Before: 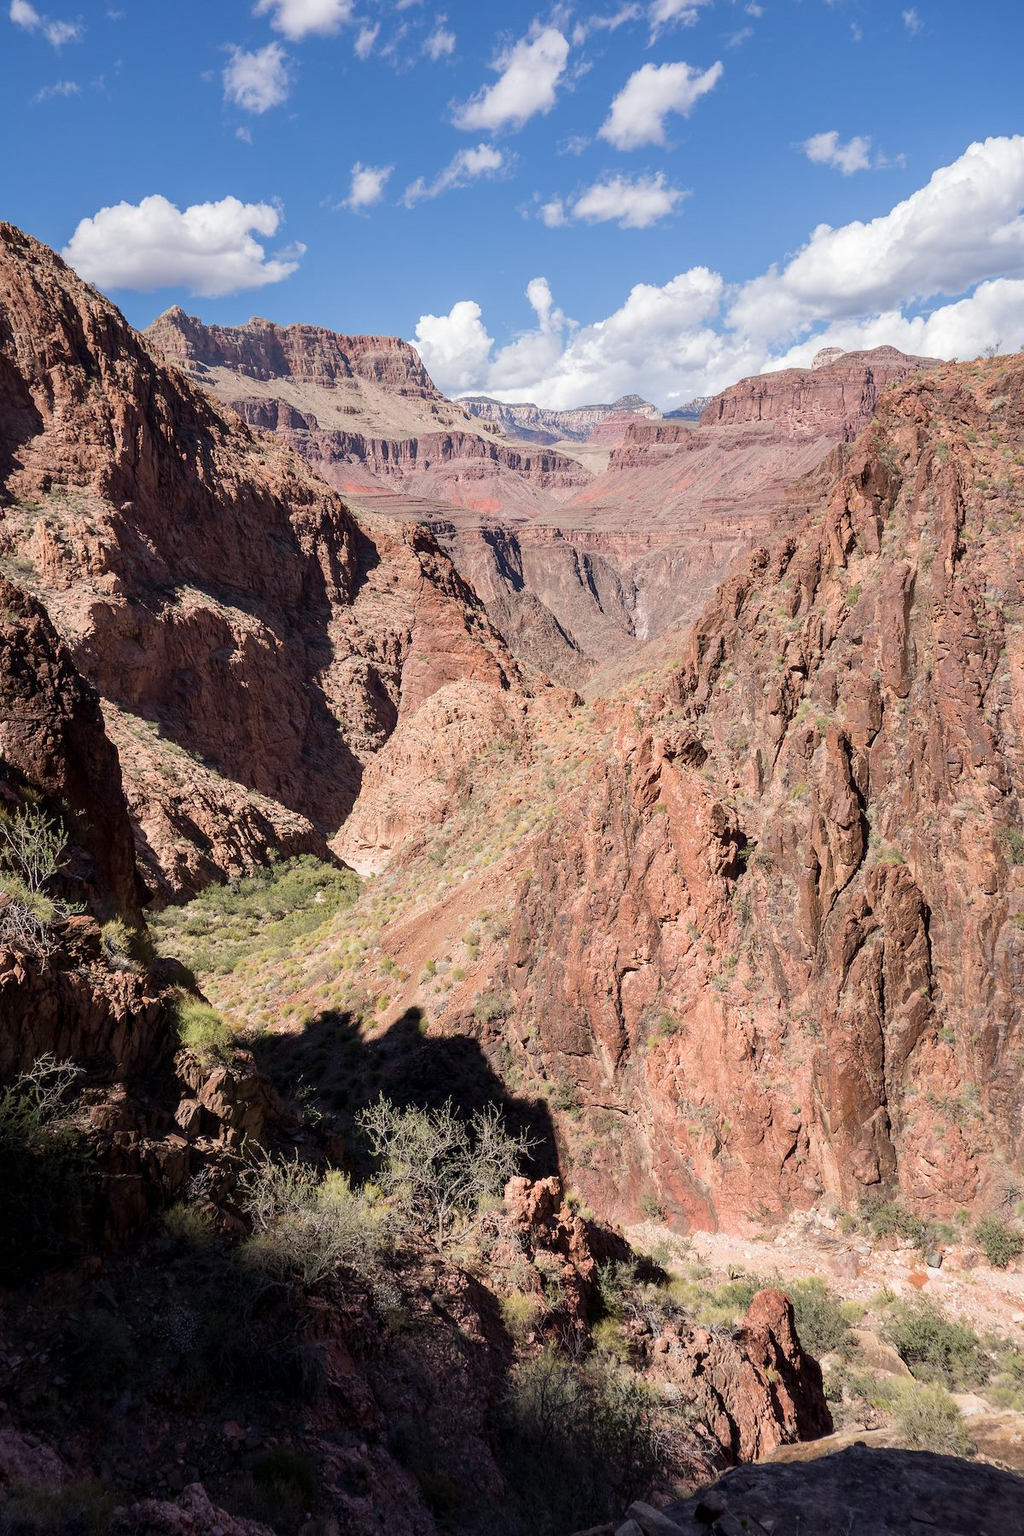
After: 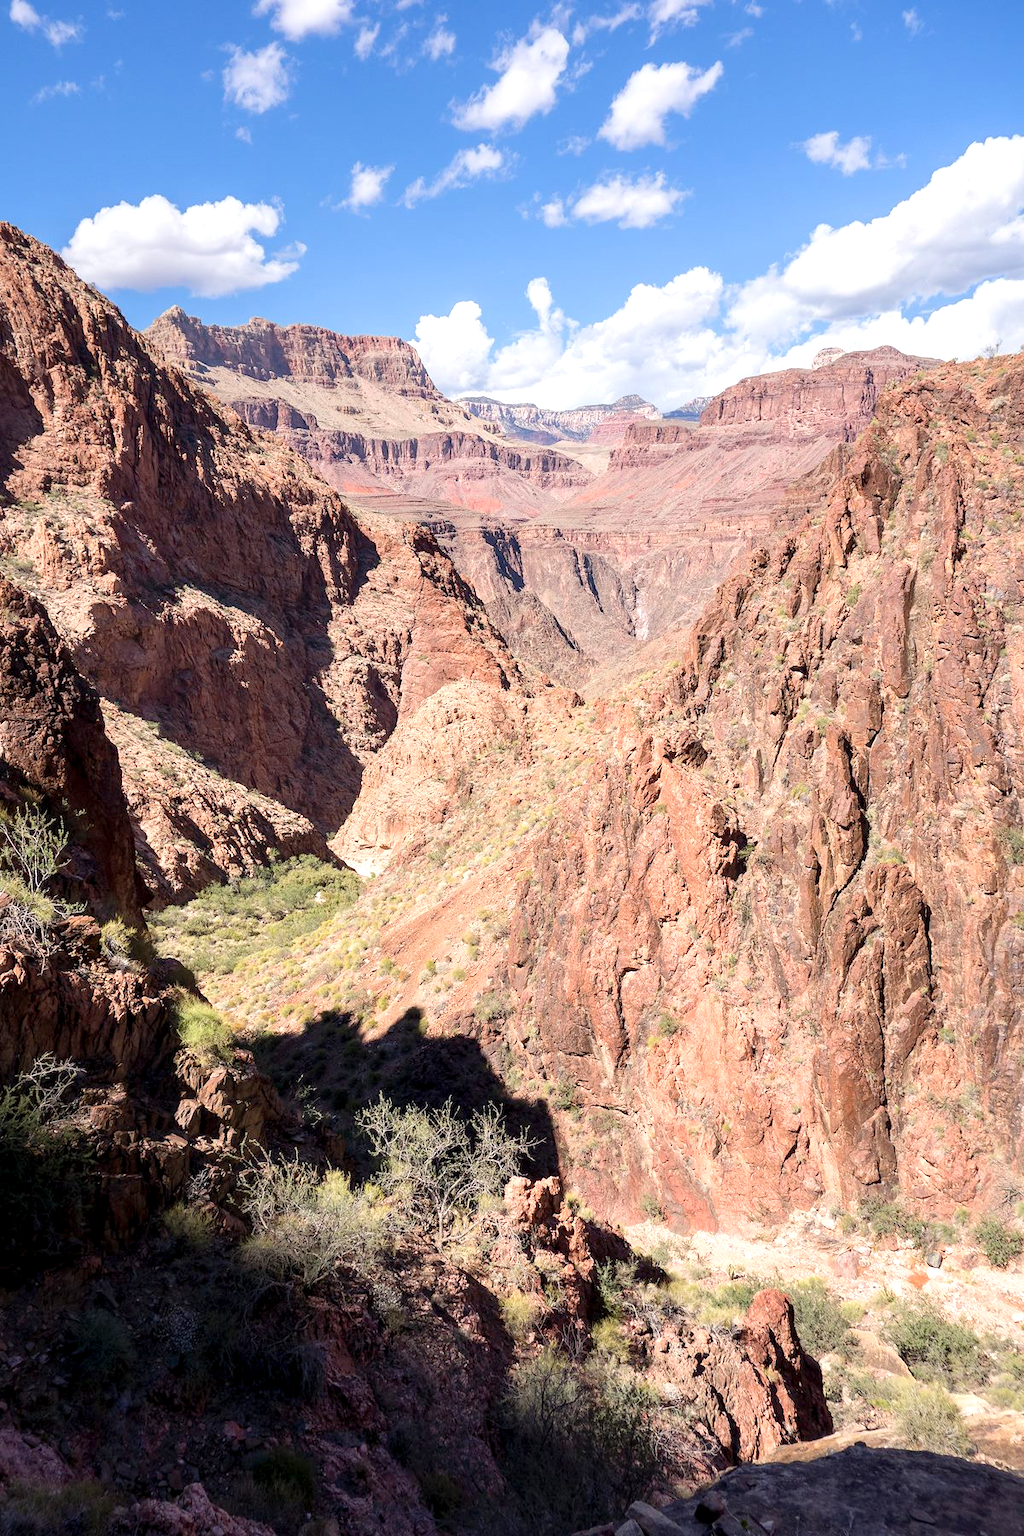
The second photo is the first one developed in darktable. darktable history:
levels: levels [0, 0.478, 1]
exposure: black level correction 0.001, exposure 0.5 EV, compensate exposure bias true, compensate highlight preservation false
